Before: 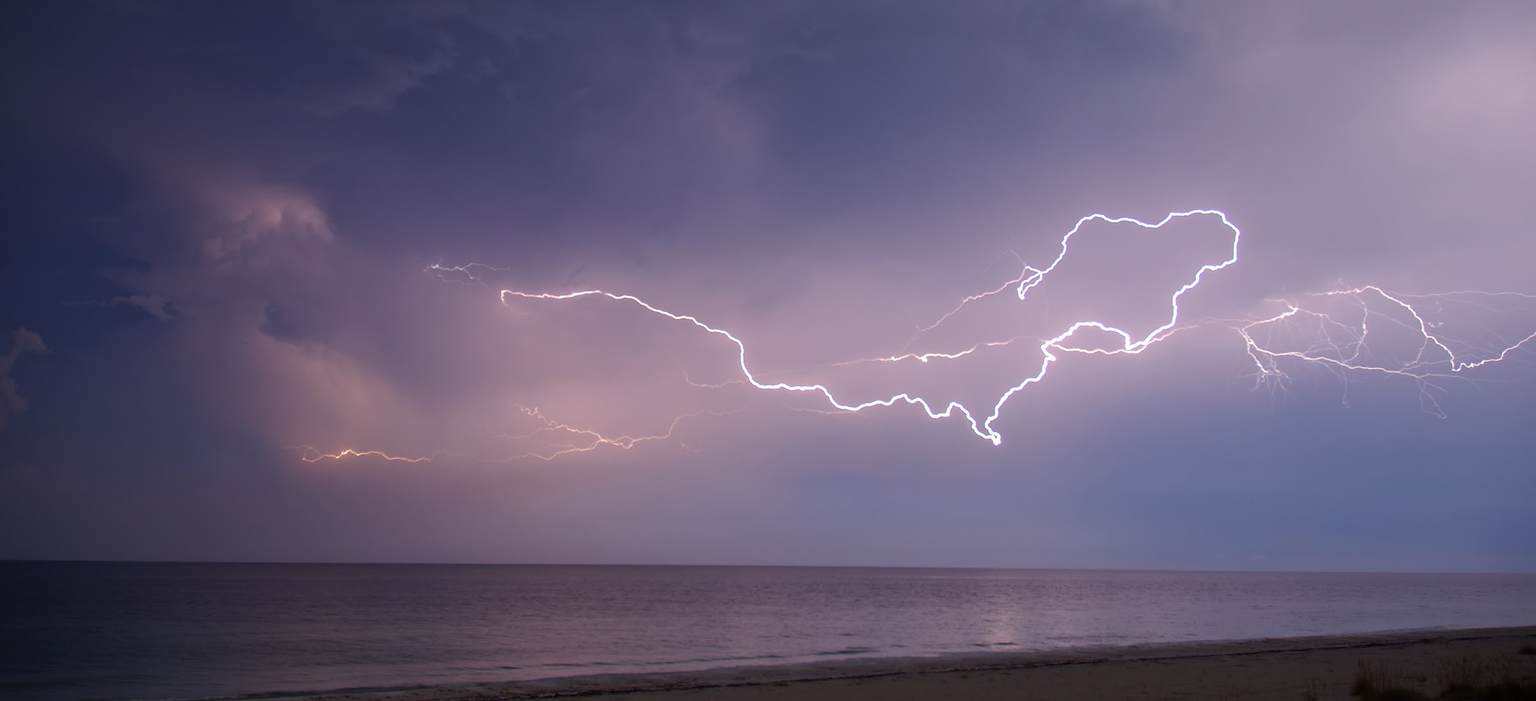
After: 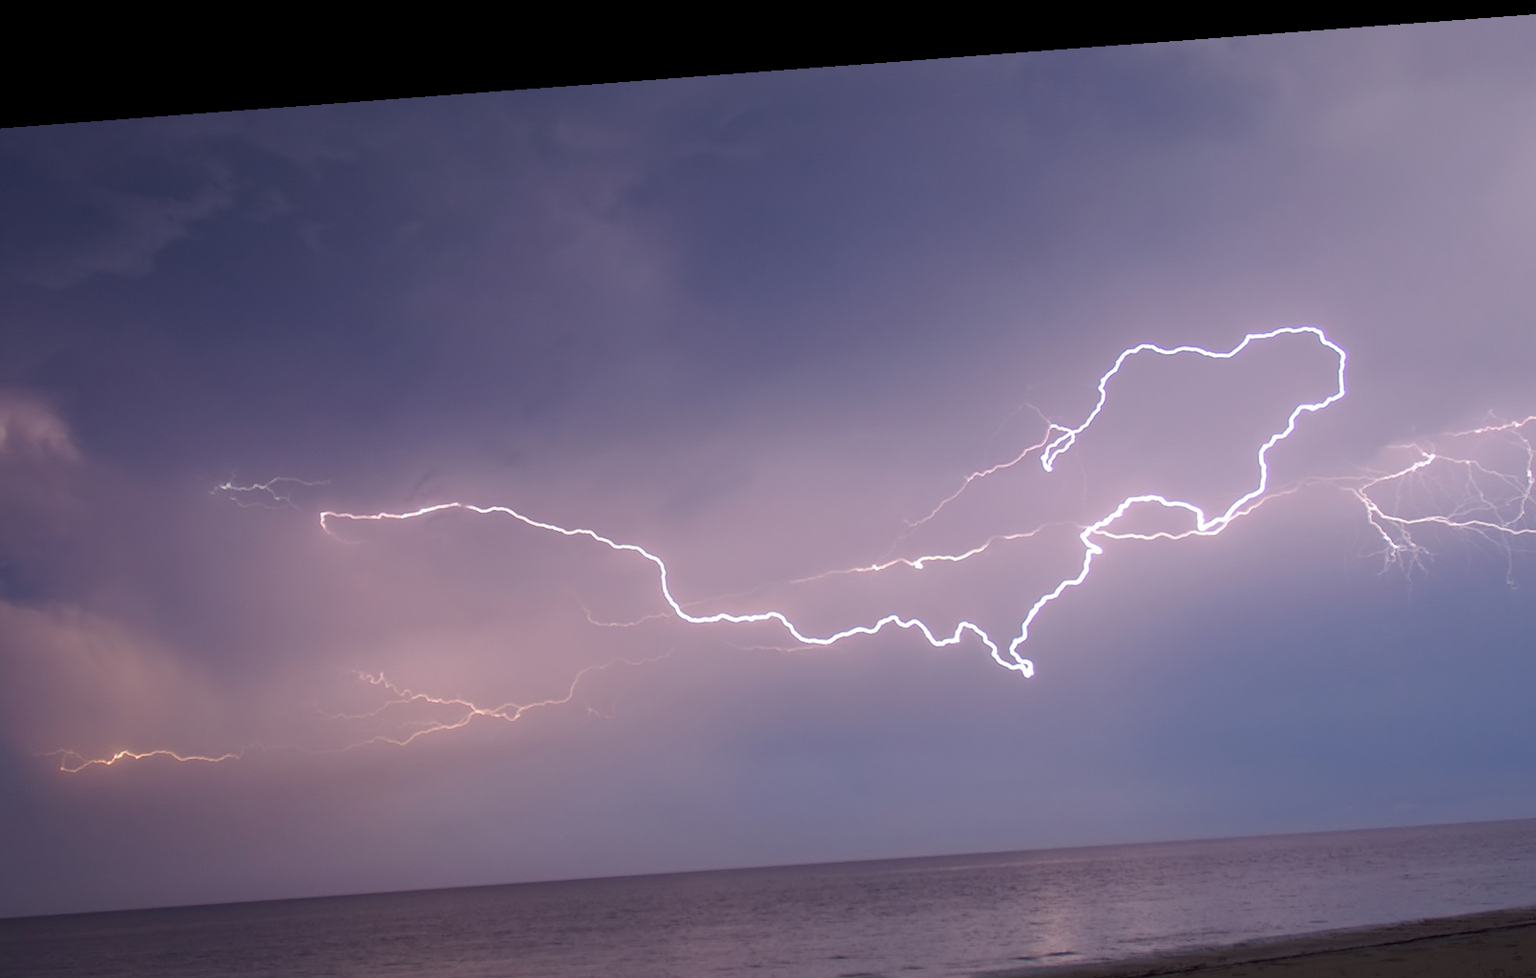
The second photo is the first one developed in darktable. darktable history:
crop: left 18.479%, right 12.2%, bottom 13.971%
rotate and perspective: rotation -4.25°, automatic cropping off
